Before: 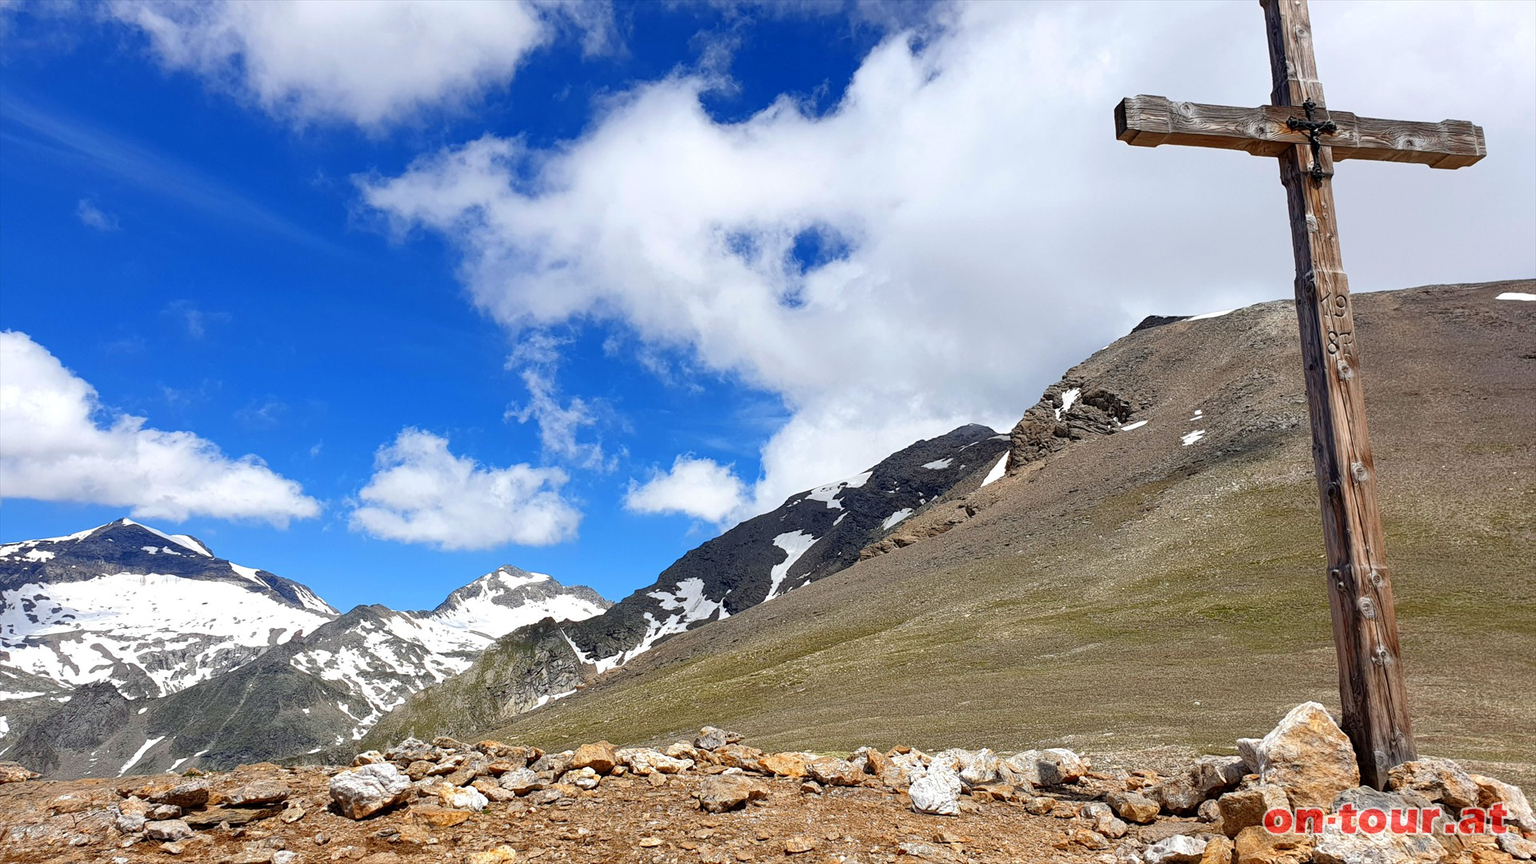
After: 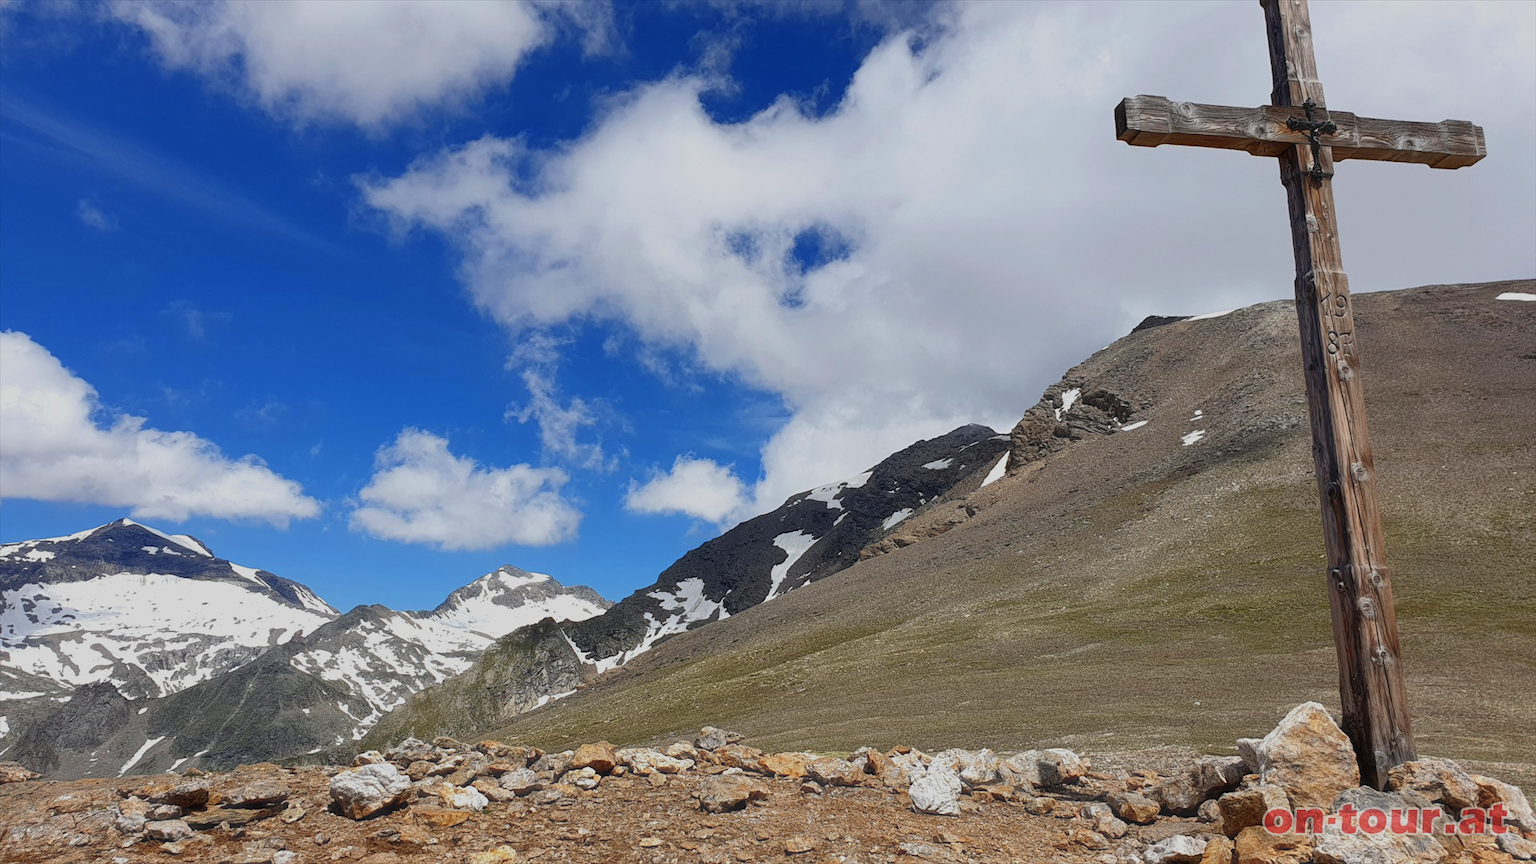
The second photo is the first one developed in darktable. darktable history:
exposure: exposure -0.582 EV, compensate highlight preservation false
haze removal: strength -0.095, compatibility mode true, adaptive false
shadows and highlights: radius 330.93, shadows 54.91, highlights -99.19, compress 94.22%, soften with gaussian
